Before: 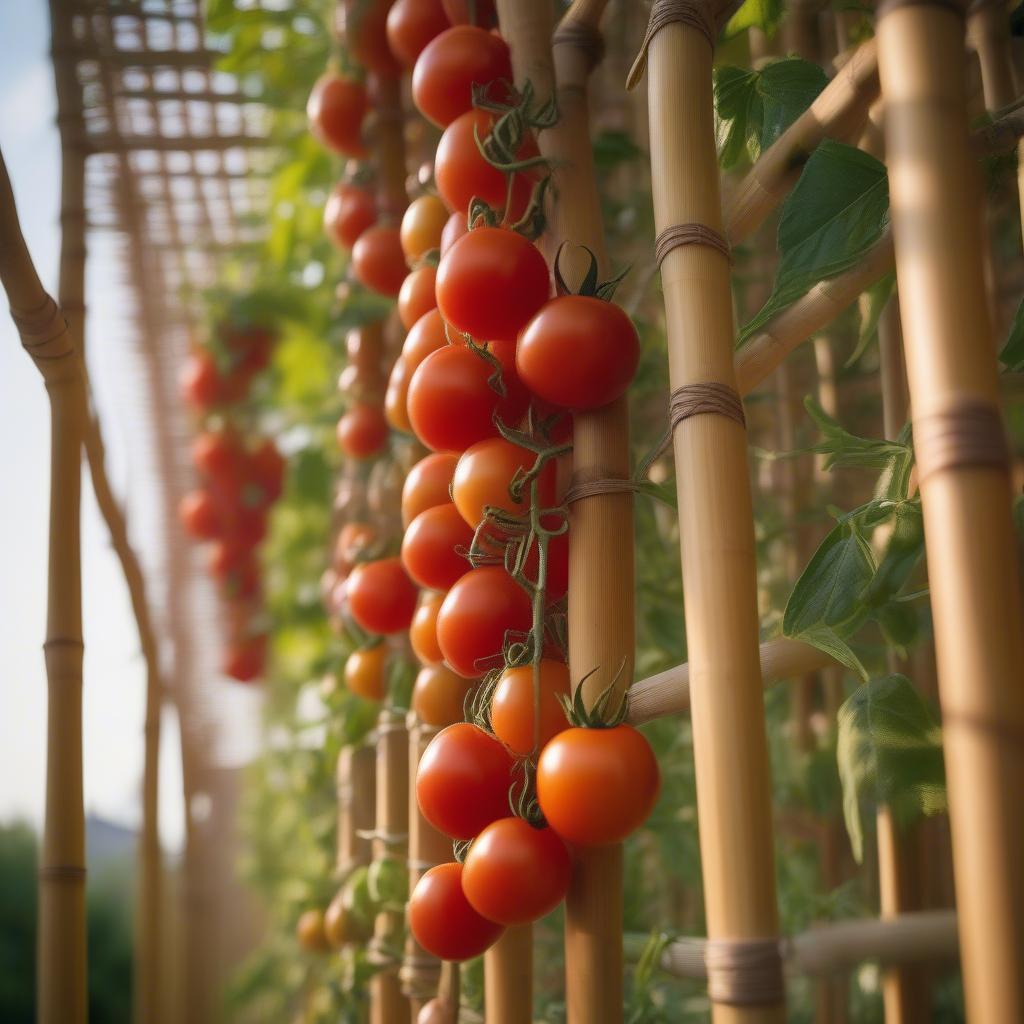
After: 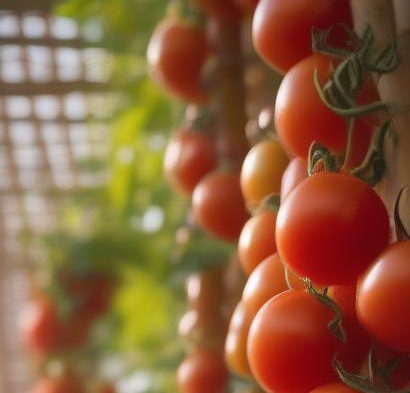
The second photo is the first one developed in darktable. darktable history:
crop: left 15.675%, top 5.432%, right 44.21%, bottom 56.176%
